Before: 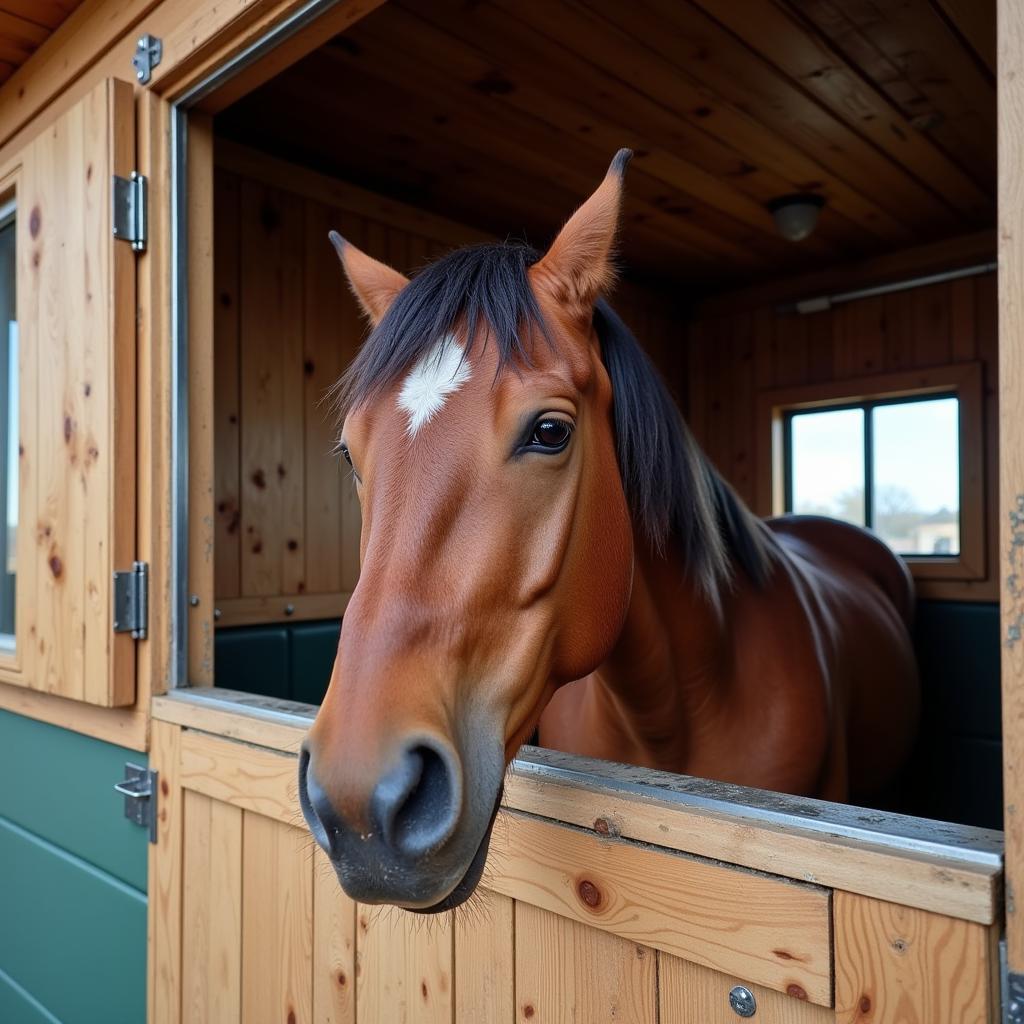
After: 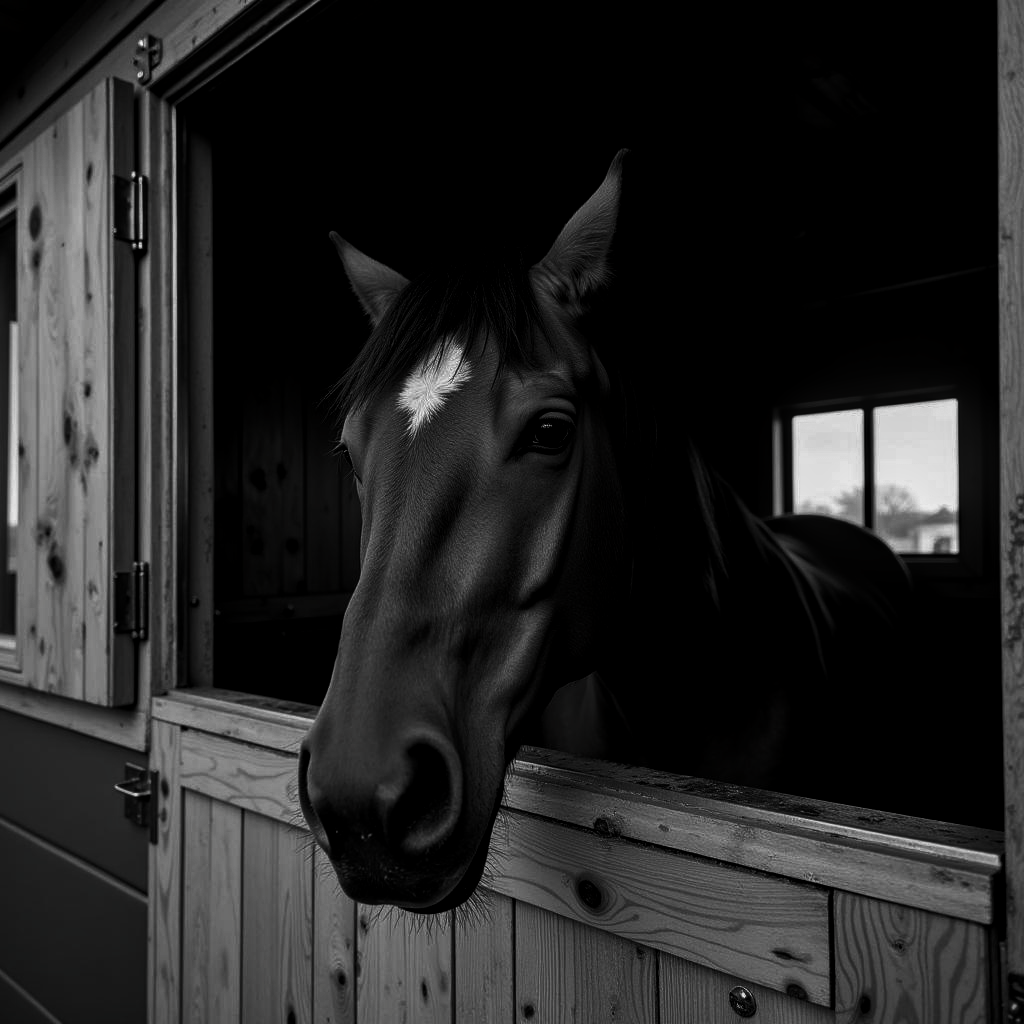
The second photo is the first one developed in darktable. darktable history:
local contrast: on, module defaults
contrast brightness saturation: contrast 0.021, brightness -0.984, saturation -0.997
